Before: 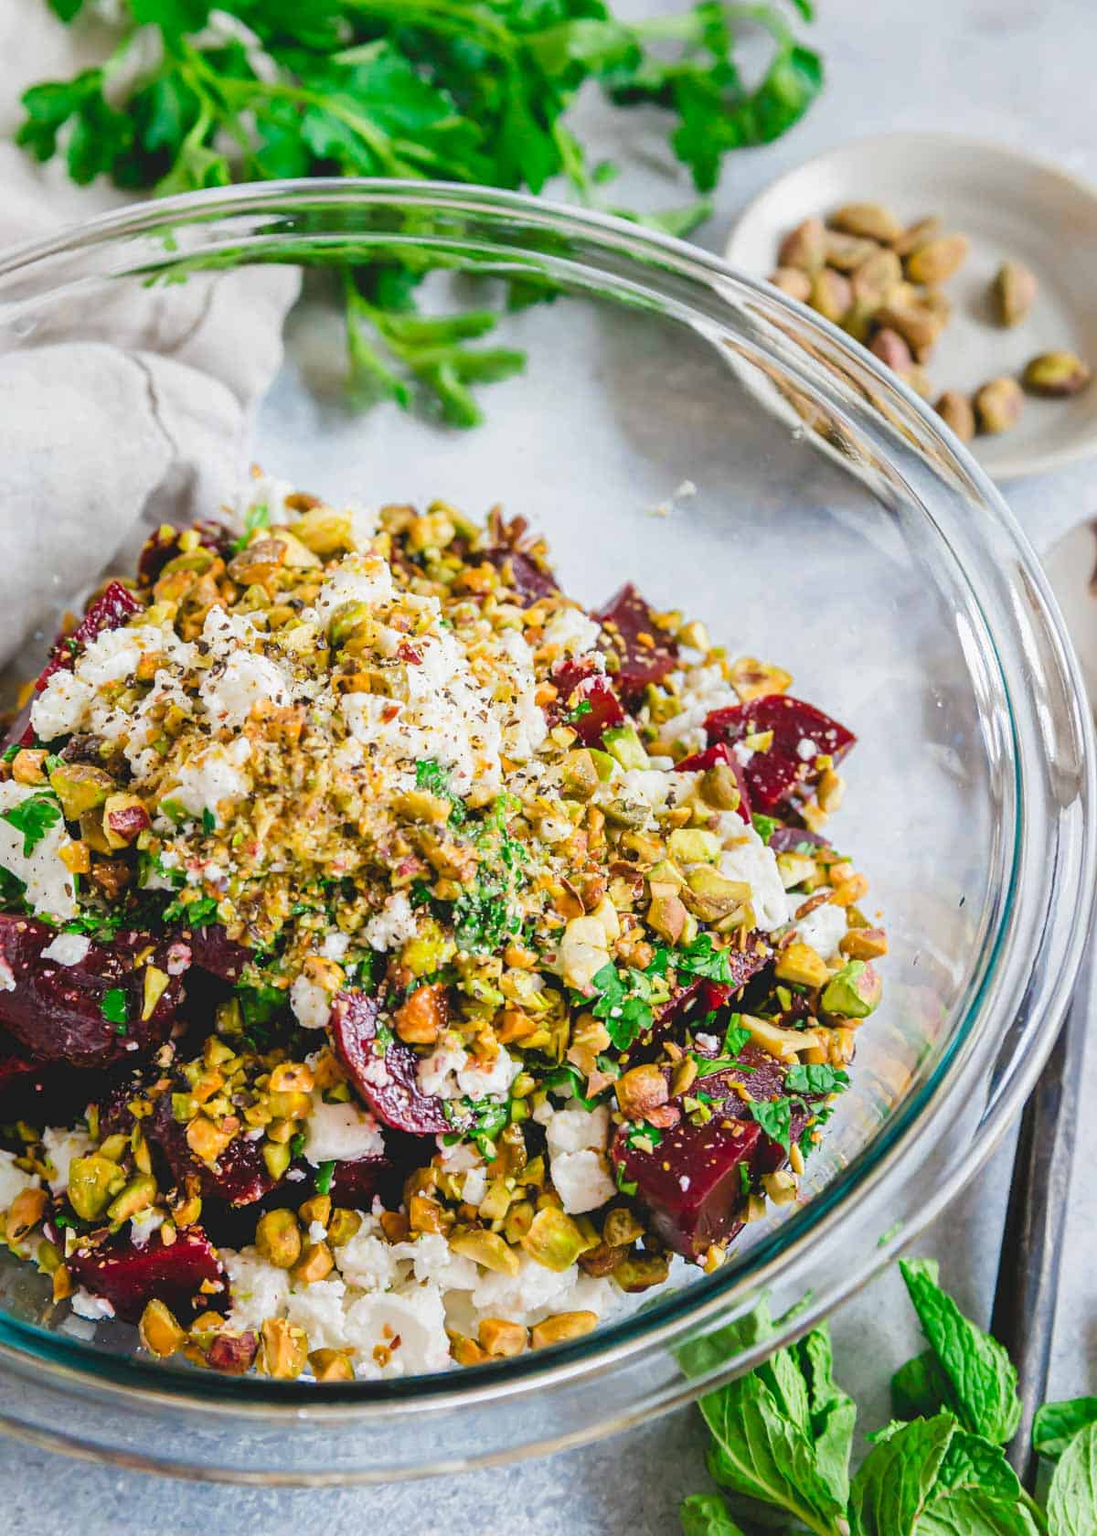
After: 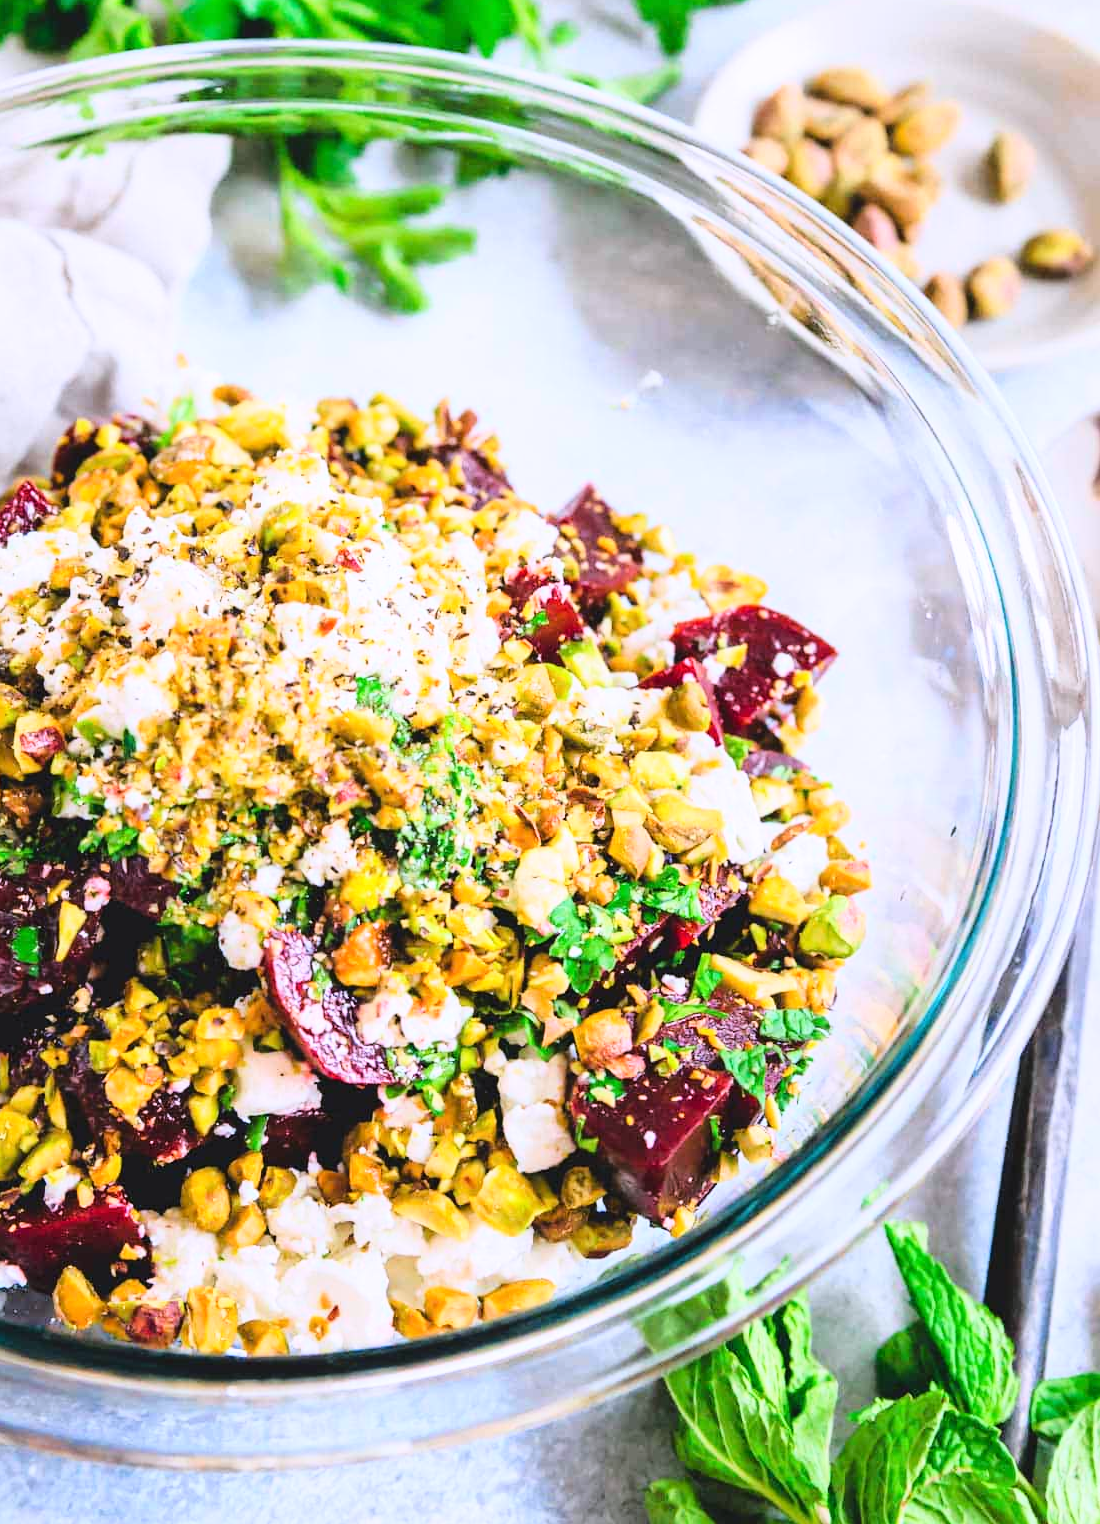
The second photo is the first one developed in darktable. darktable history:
base curve: curves: ch0 [(0, 0) (0.028, 0.03) (0.121, 0.232) (0.46, 0.748) (0.859, 0.968) (1, 1)]
crop and rotate: left 8.262%, top 9.226%
white balance: red 1.004, blue 1.096
